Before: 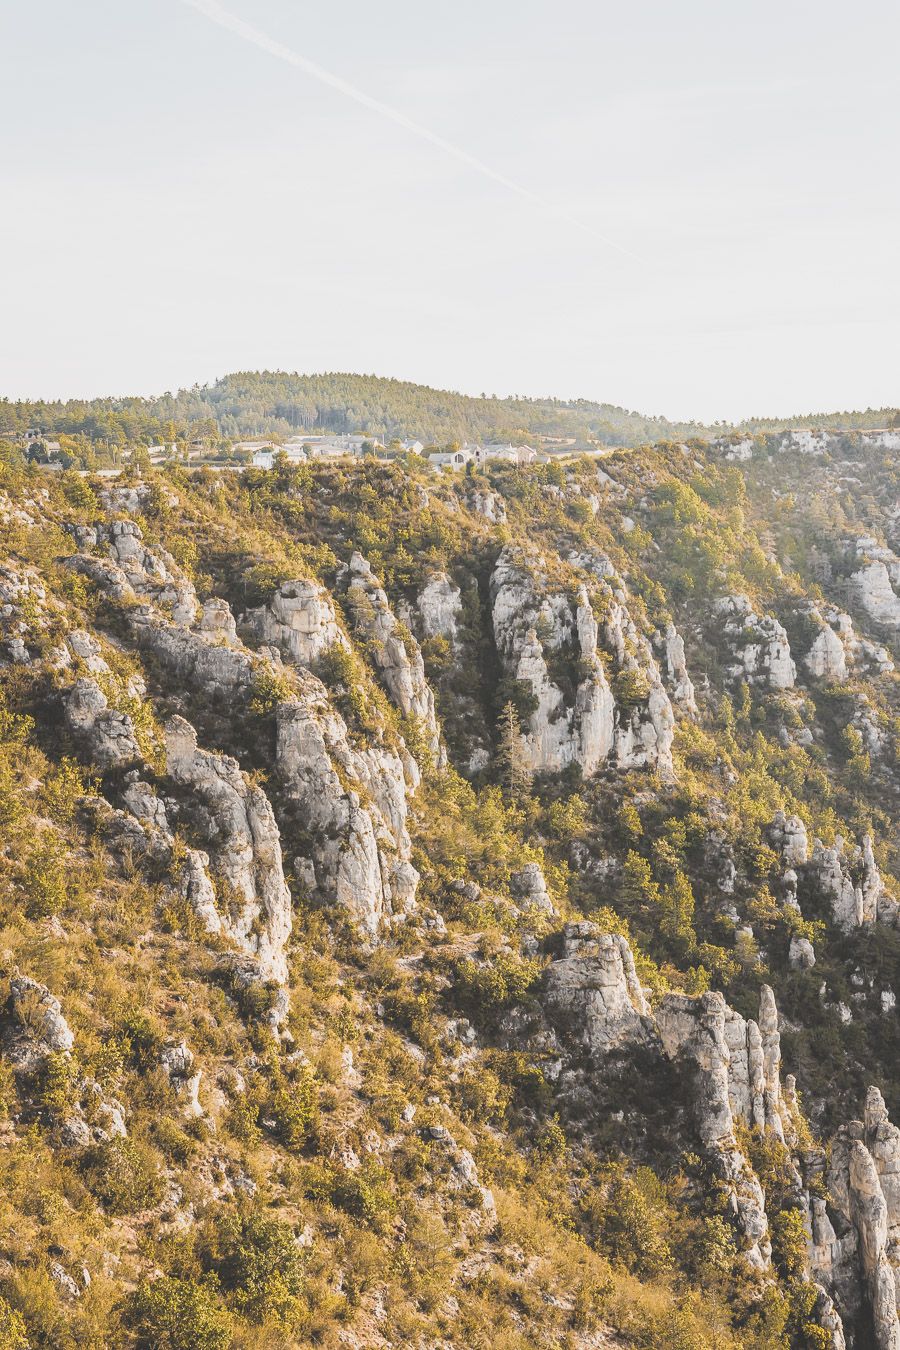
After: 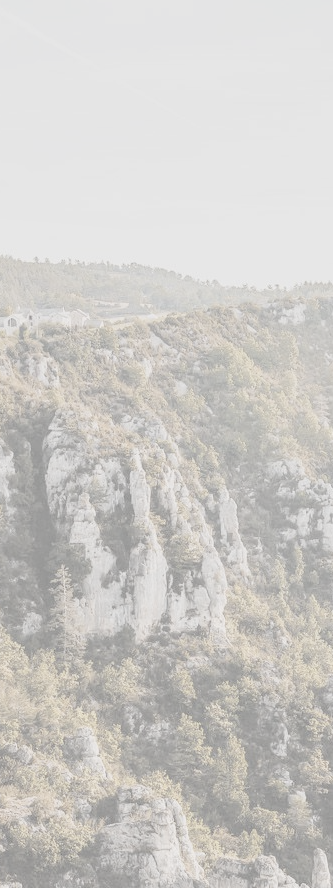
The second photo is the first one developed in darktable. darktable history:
crop and rotate: left 49.699%, top 10.088%, right 13.241%, bottom 24.063%
contrast brightness saturation: contrast -0.326, brightness 0.757, saturation -0.796
local contrast: highlights 103%, shadows 98%, detail 119%, midtone range 0.2
